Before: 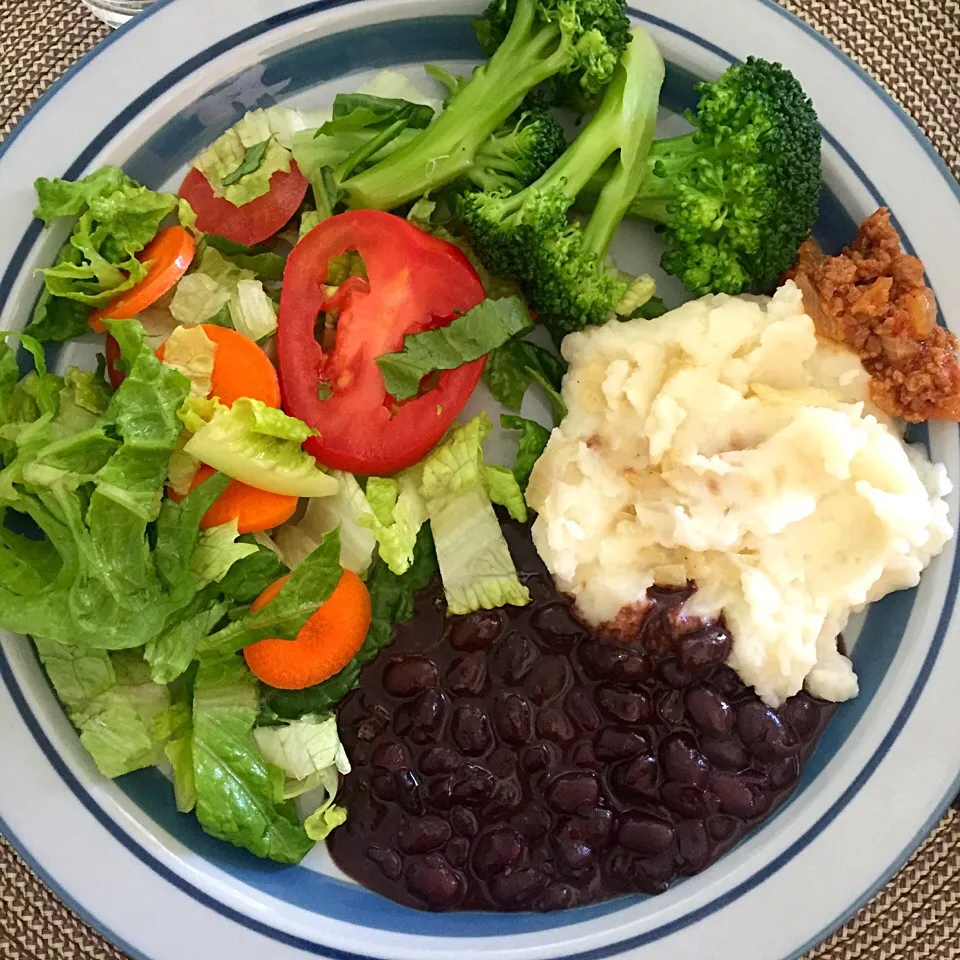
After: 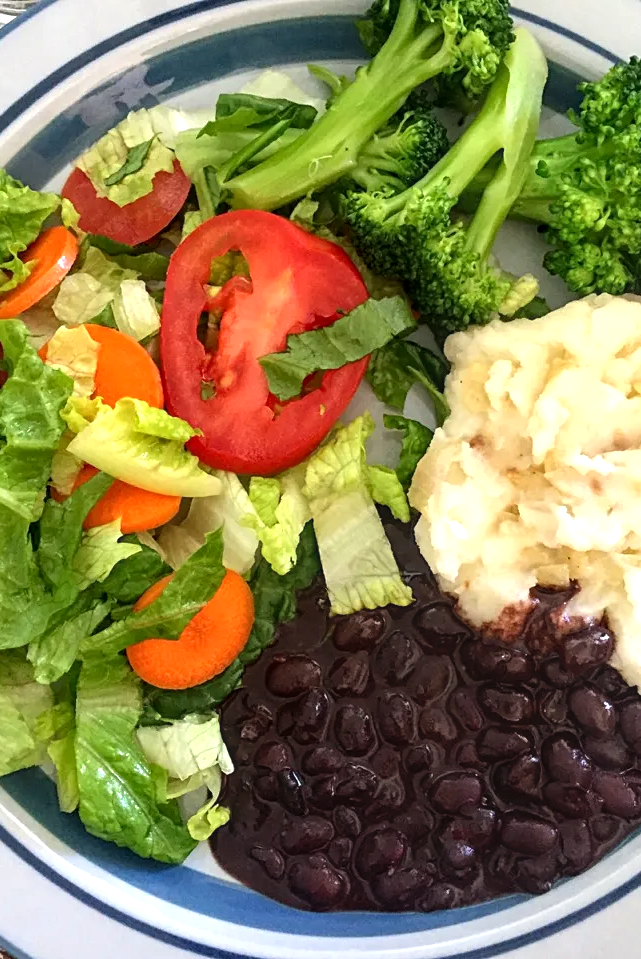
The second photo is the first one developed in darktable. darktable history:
crop and rotate: left 12.263%, right 20.94%
tone equalizer: -8 EV -0.407 EV, -7 EV -0.421 EV, -6 EV -0.341 EV, -5 EV -0.217 EV, -3 EV 0.213 EV, -2 EV 0.329 EV, -1 EV 0.38 EV, +0 EV 0.434 EV
local contrast: on, module defaults
